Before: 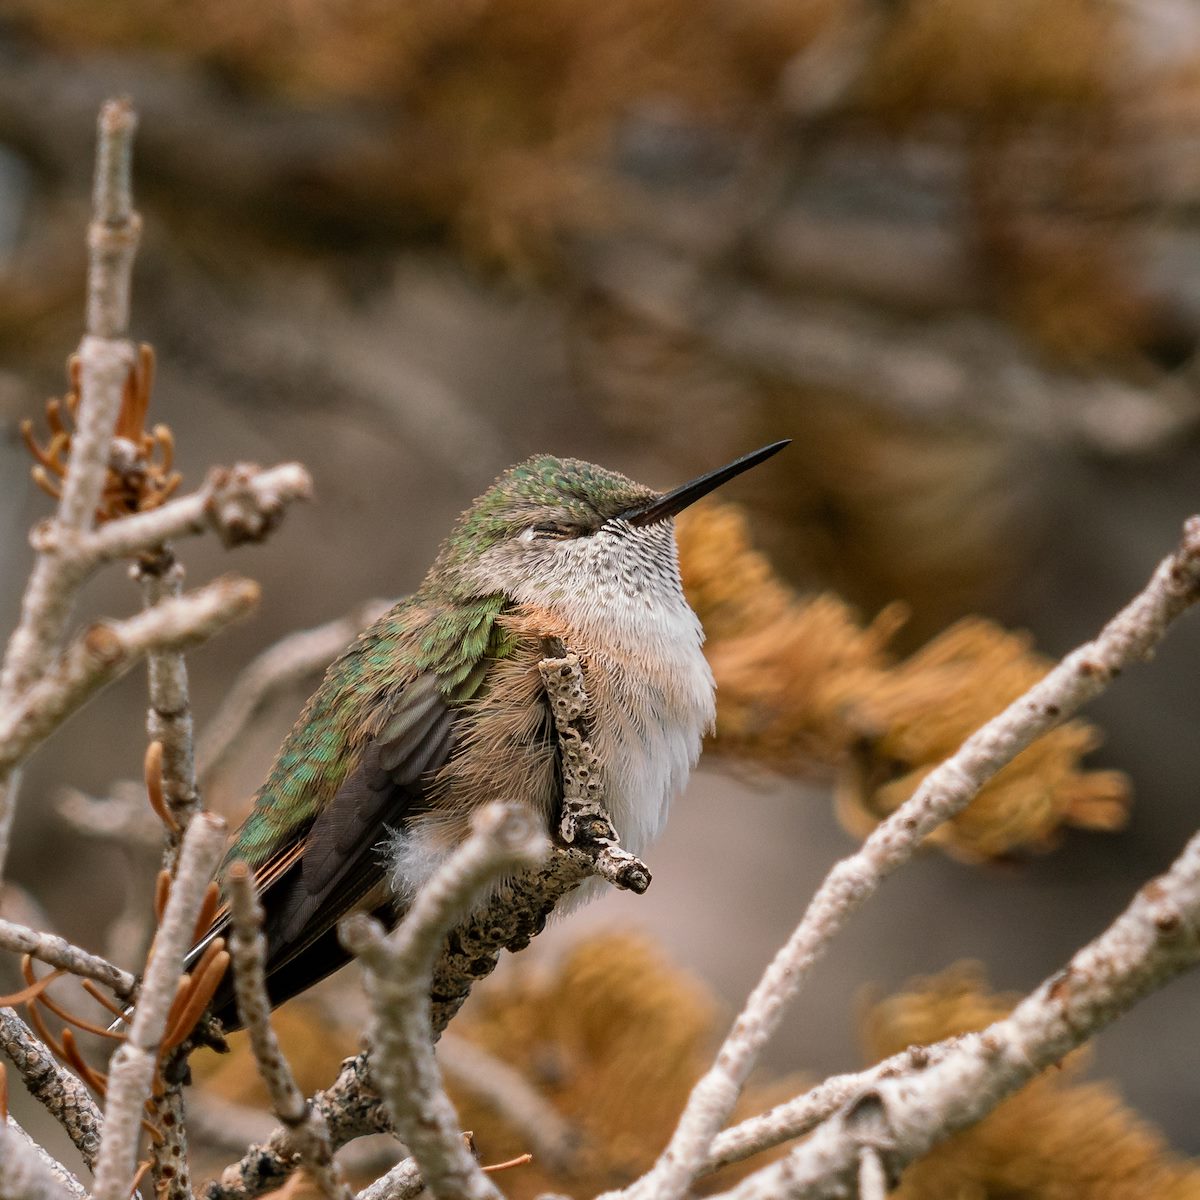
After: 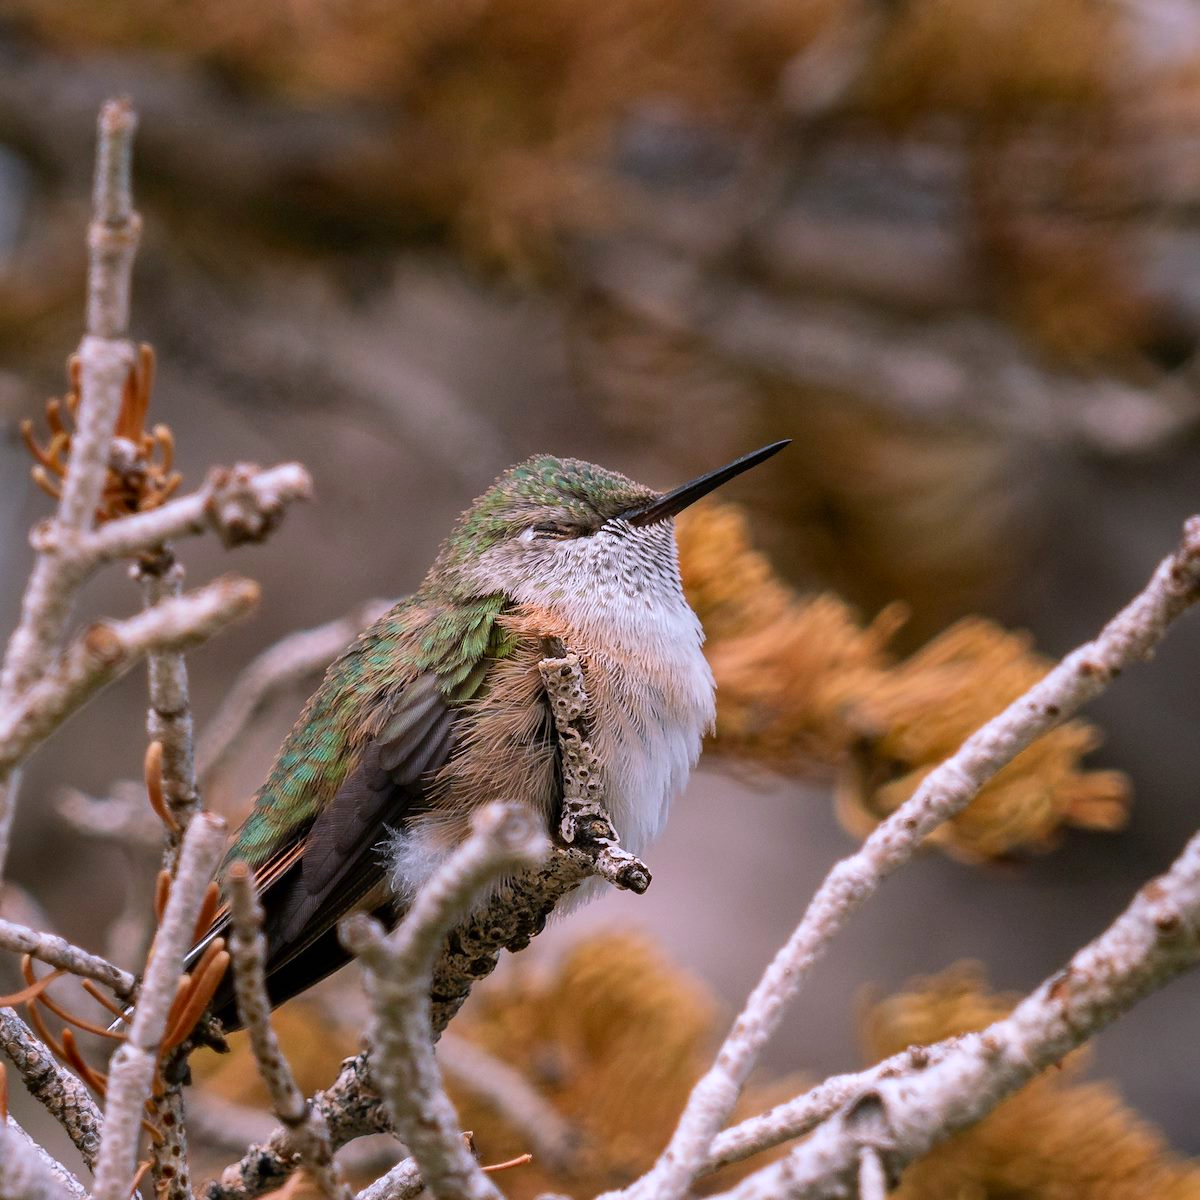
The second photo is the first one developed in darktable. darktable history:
contrast brightness saturation: saturation 0.18
color calibration: illuminant as shot in camera, x 0.363, y 0.385, temperature 4528.04 K
